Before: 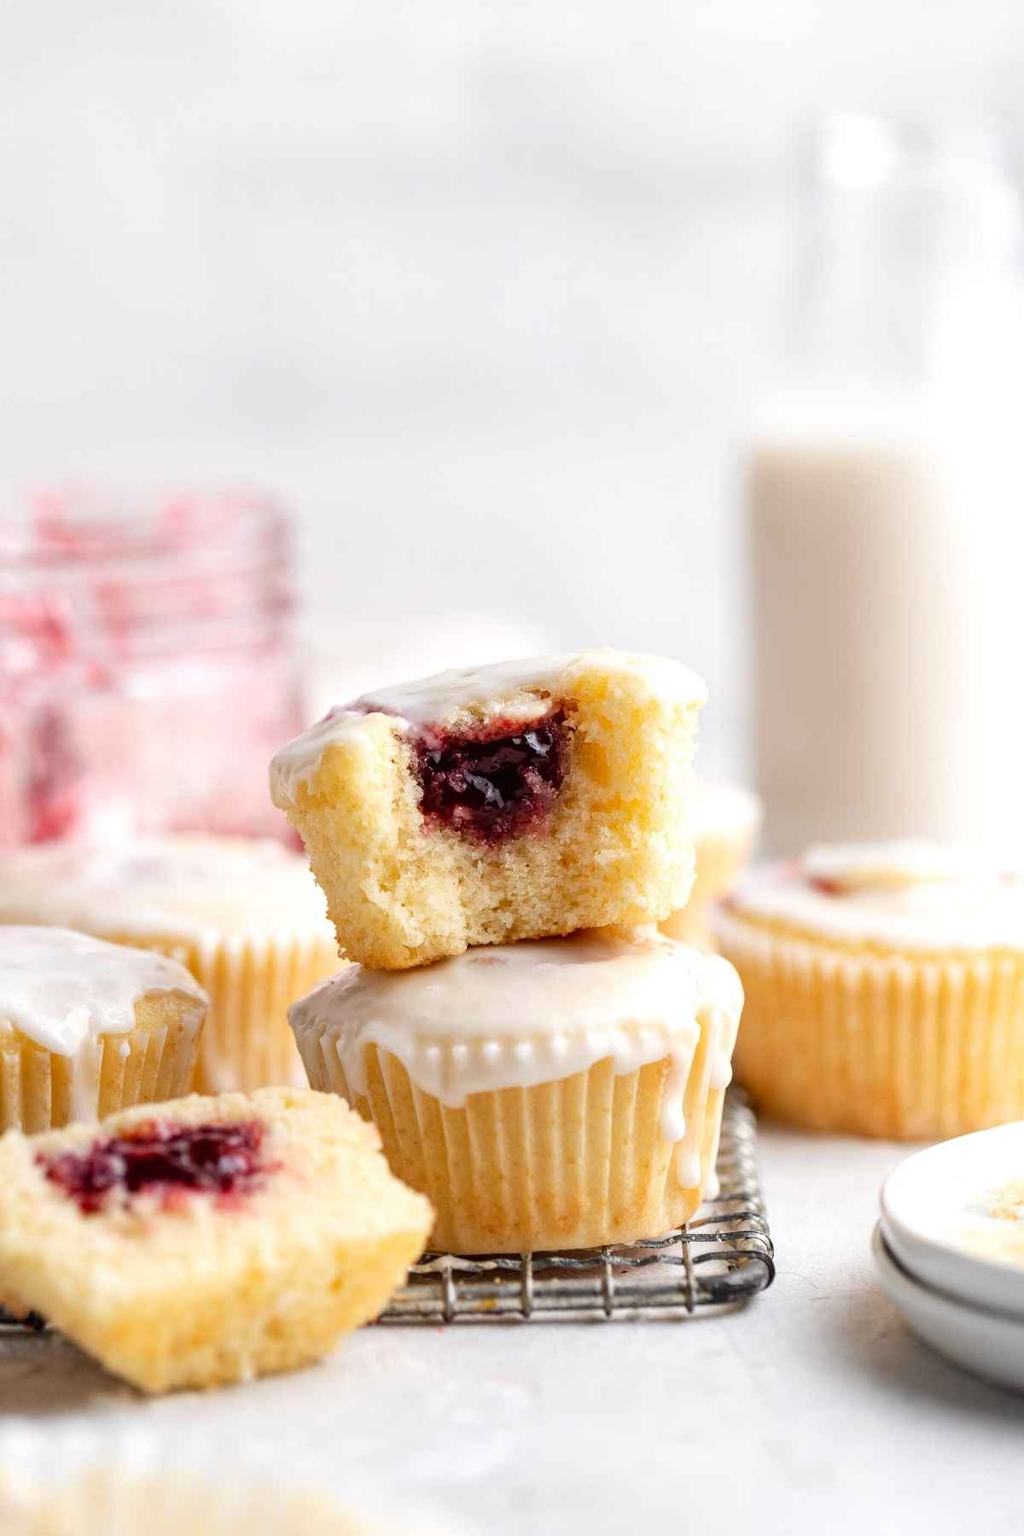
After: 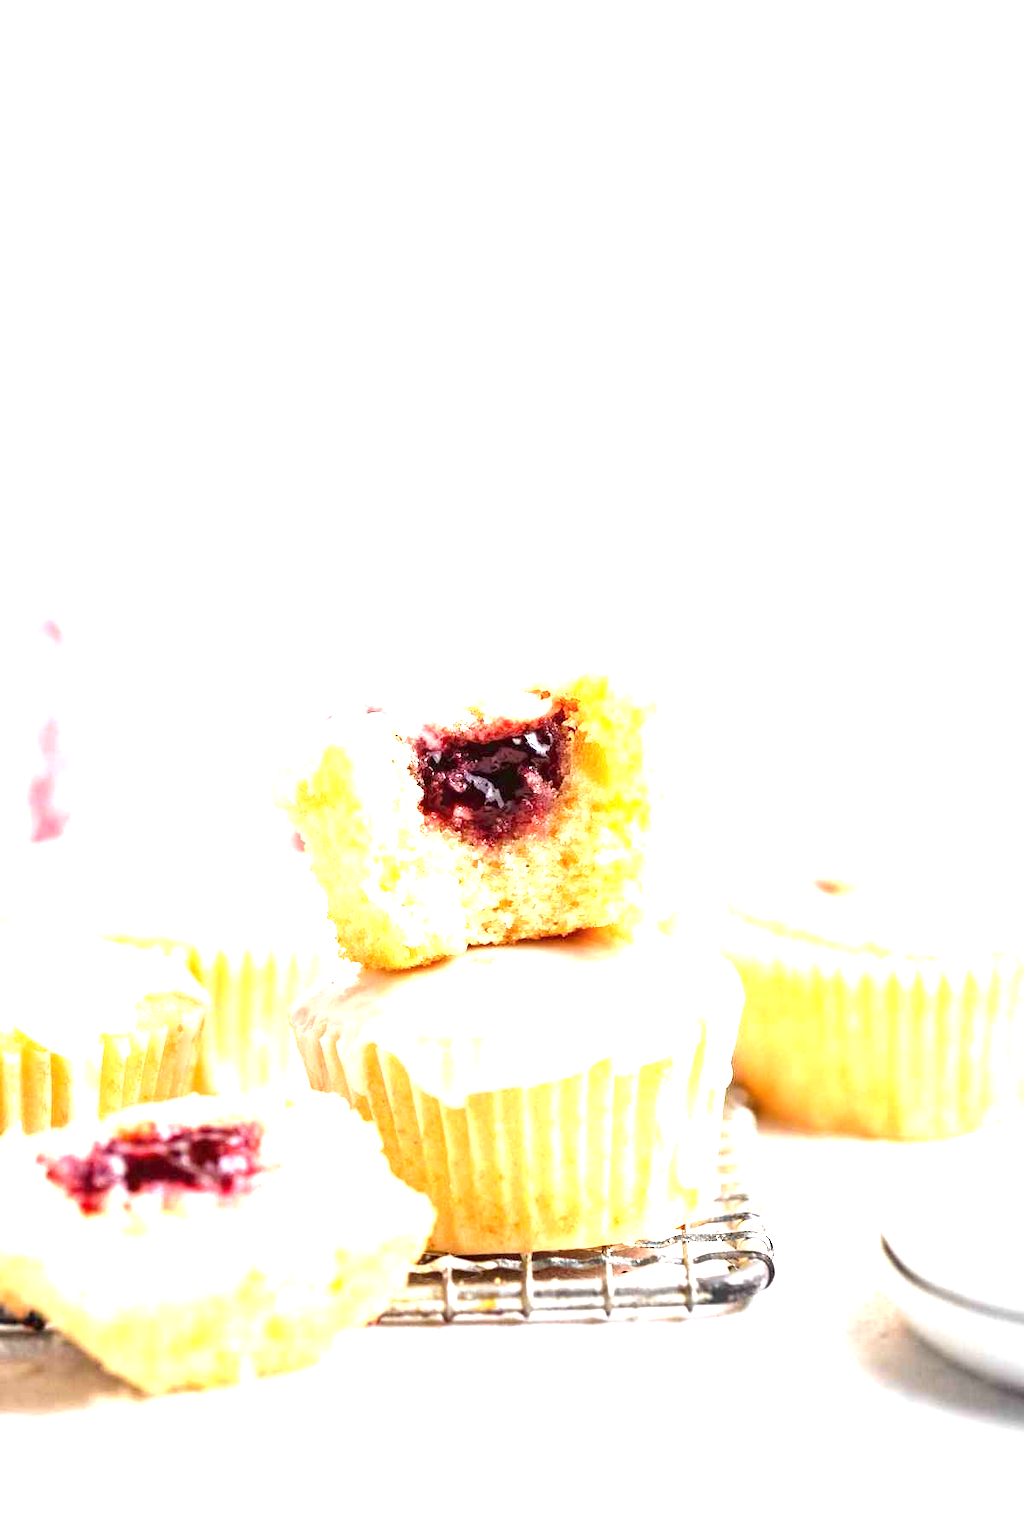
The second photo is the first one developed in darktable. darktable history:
exposure: black level correction 0, exposure 1.88 EV, compensate highlight preservation false
